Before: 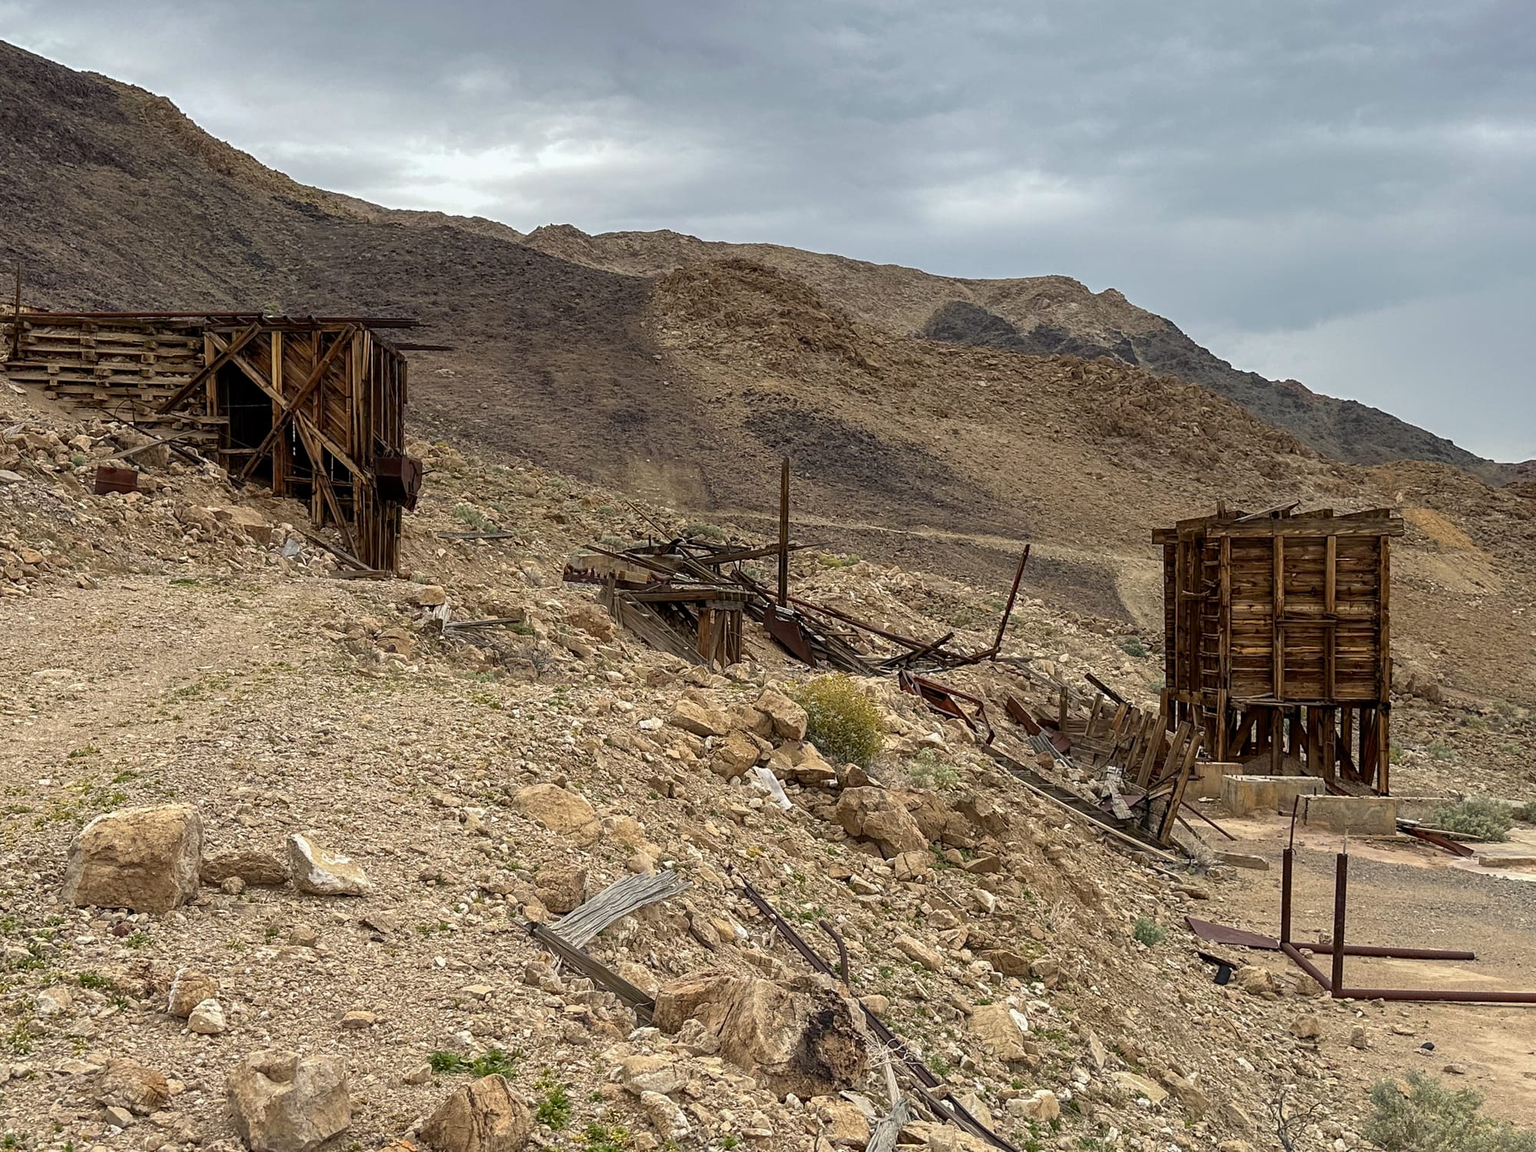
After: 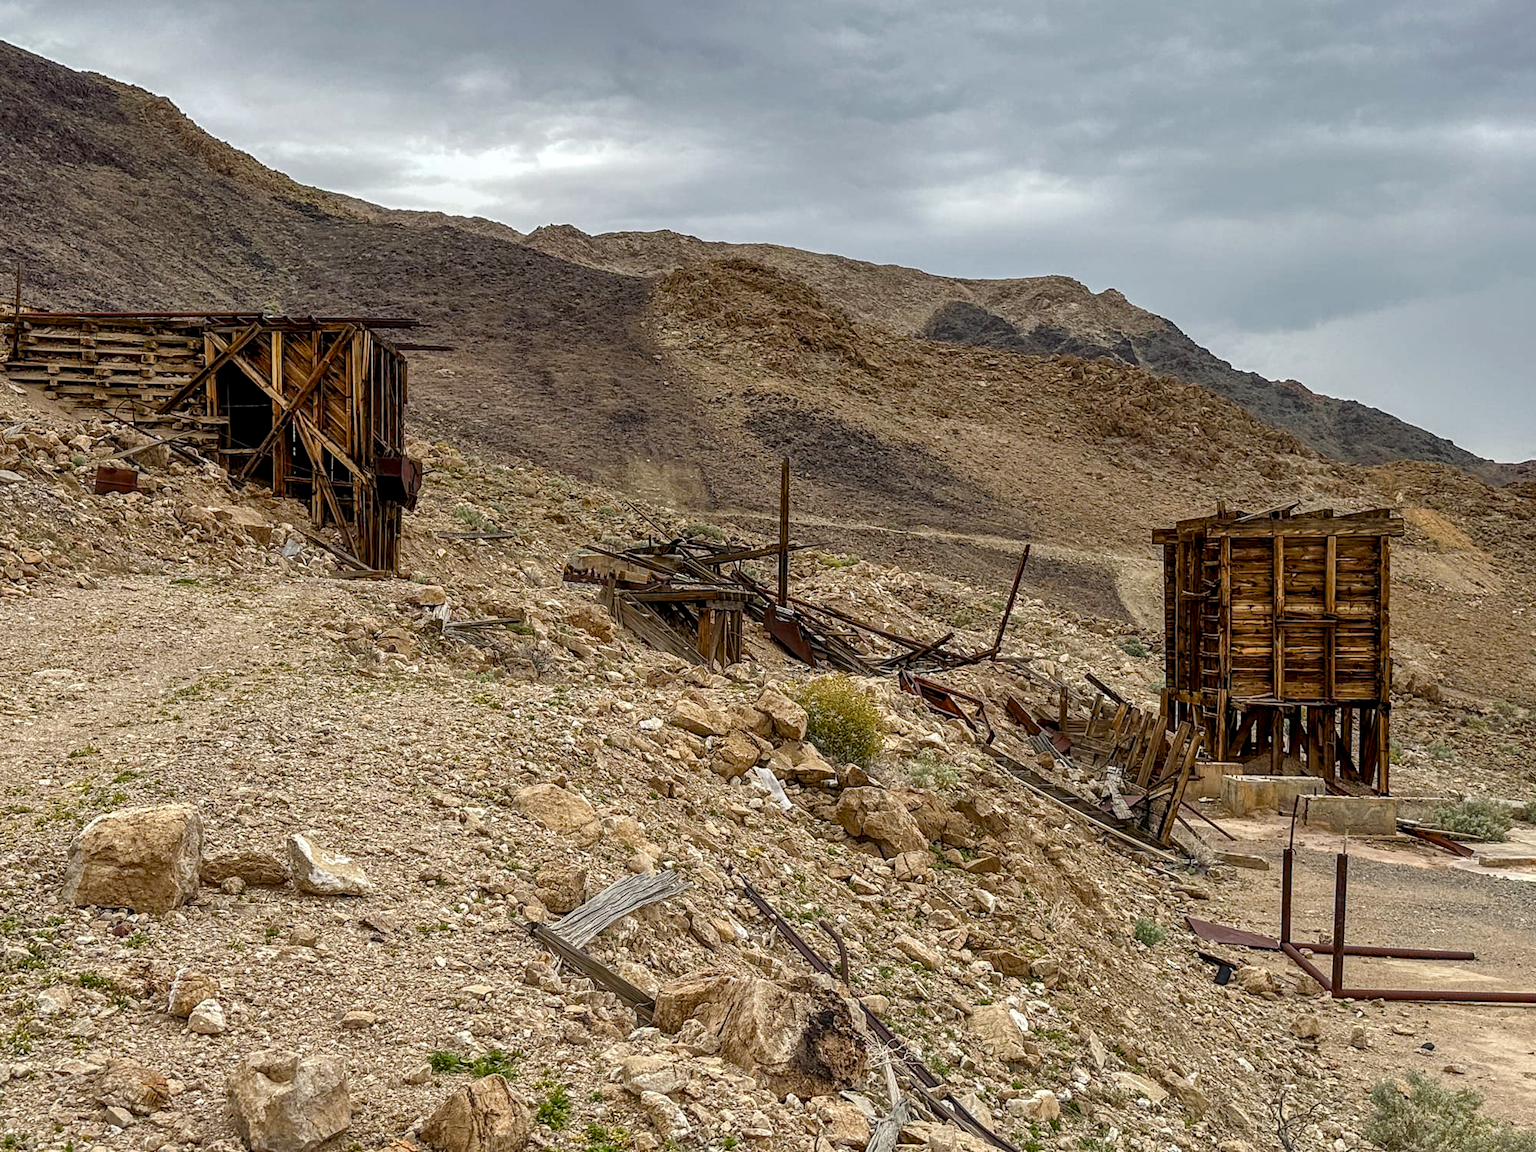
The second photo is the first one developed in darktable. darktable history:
shadows and highlights: shadows 52.34, highlights -28.23, soften with gaussian
local contrast: on, module defaults
color balance rgb: perceptual saturation grading › global saturation 20%, perceptual saturation grading › highlights -25%, perceptual saturation grading › shadows 50%, global vibrance -25%
